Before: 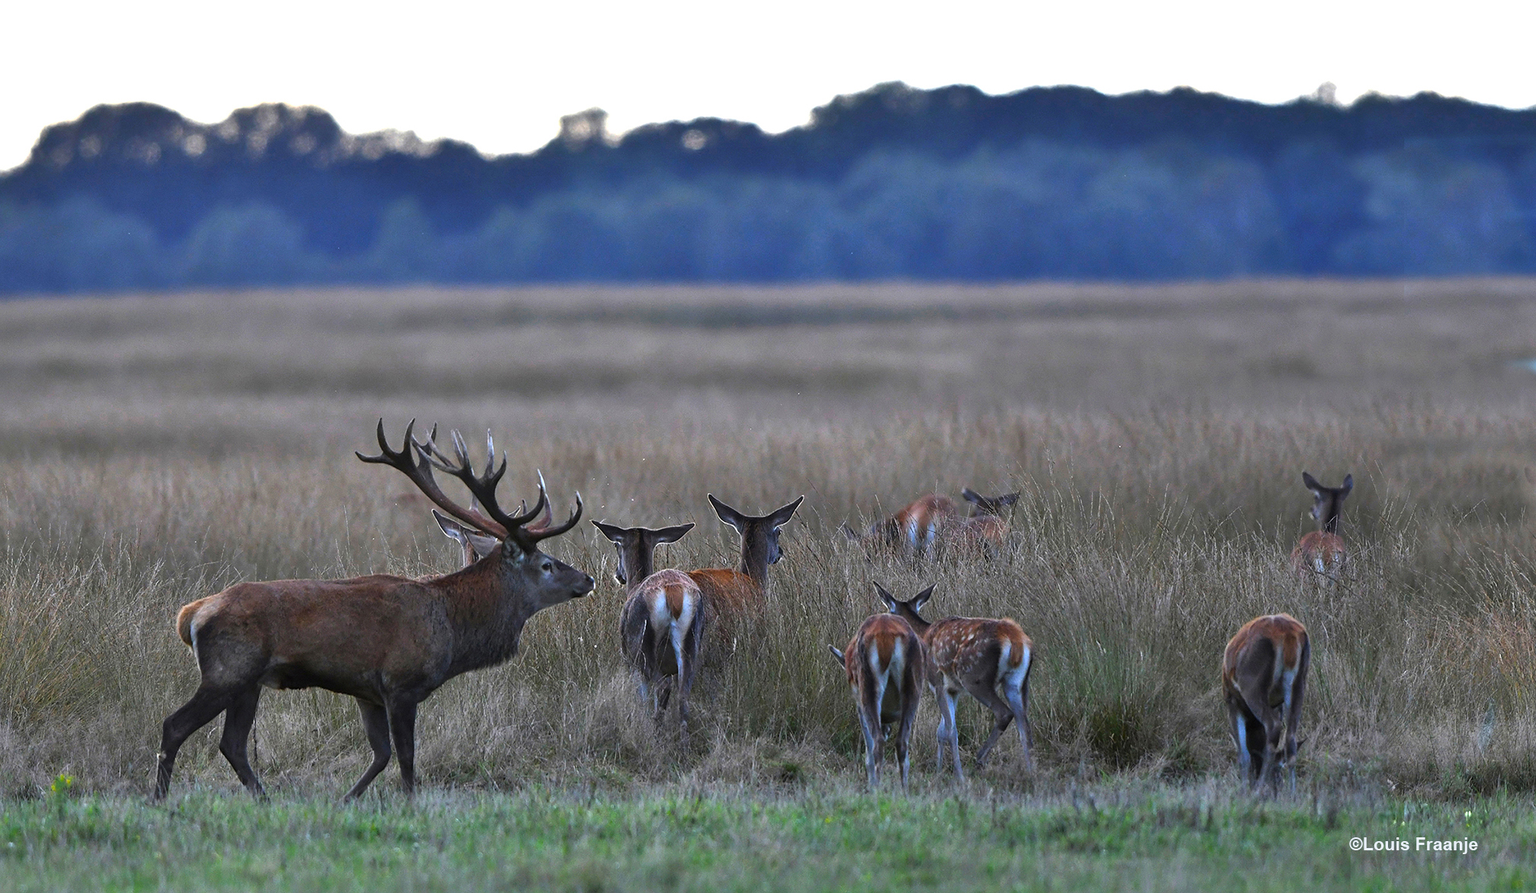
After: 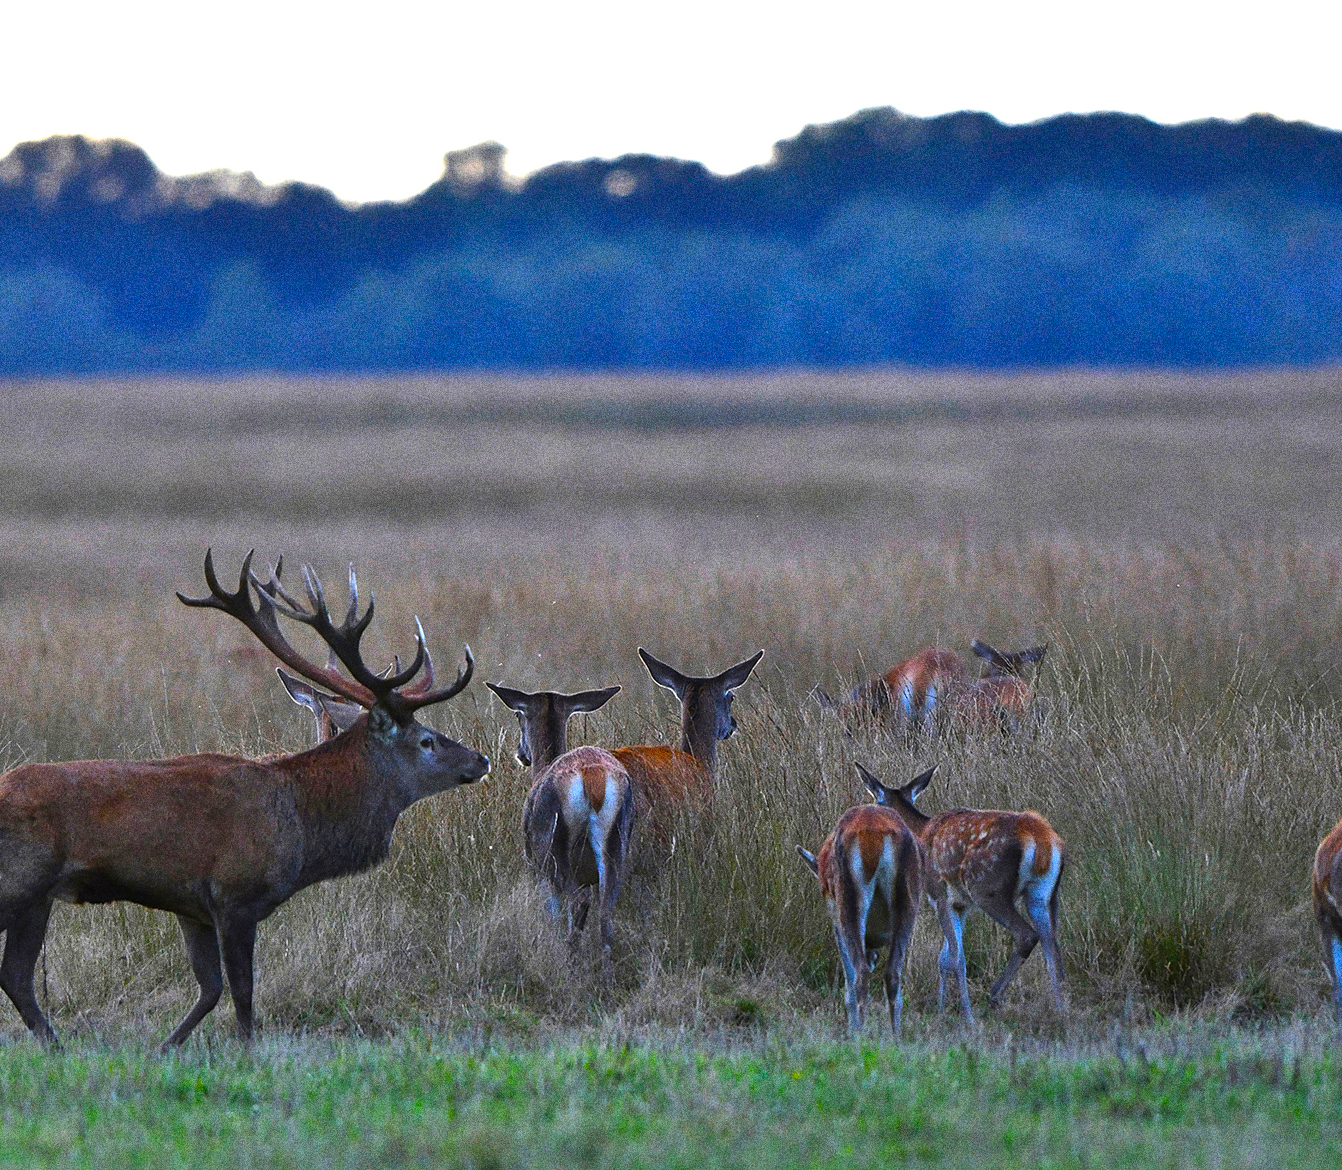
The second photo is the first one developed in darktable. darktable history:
crop and rotate: left 14.436%, right 18.898%
color balance rgb: linear chroma grading › global chroma 15%, perceptual saturation grading › global saturation 30%
grain: strength 49.07%
